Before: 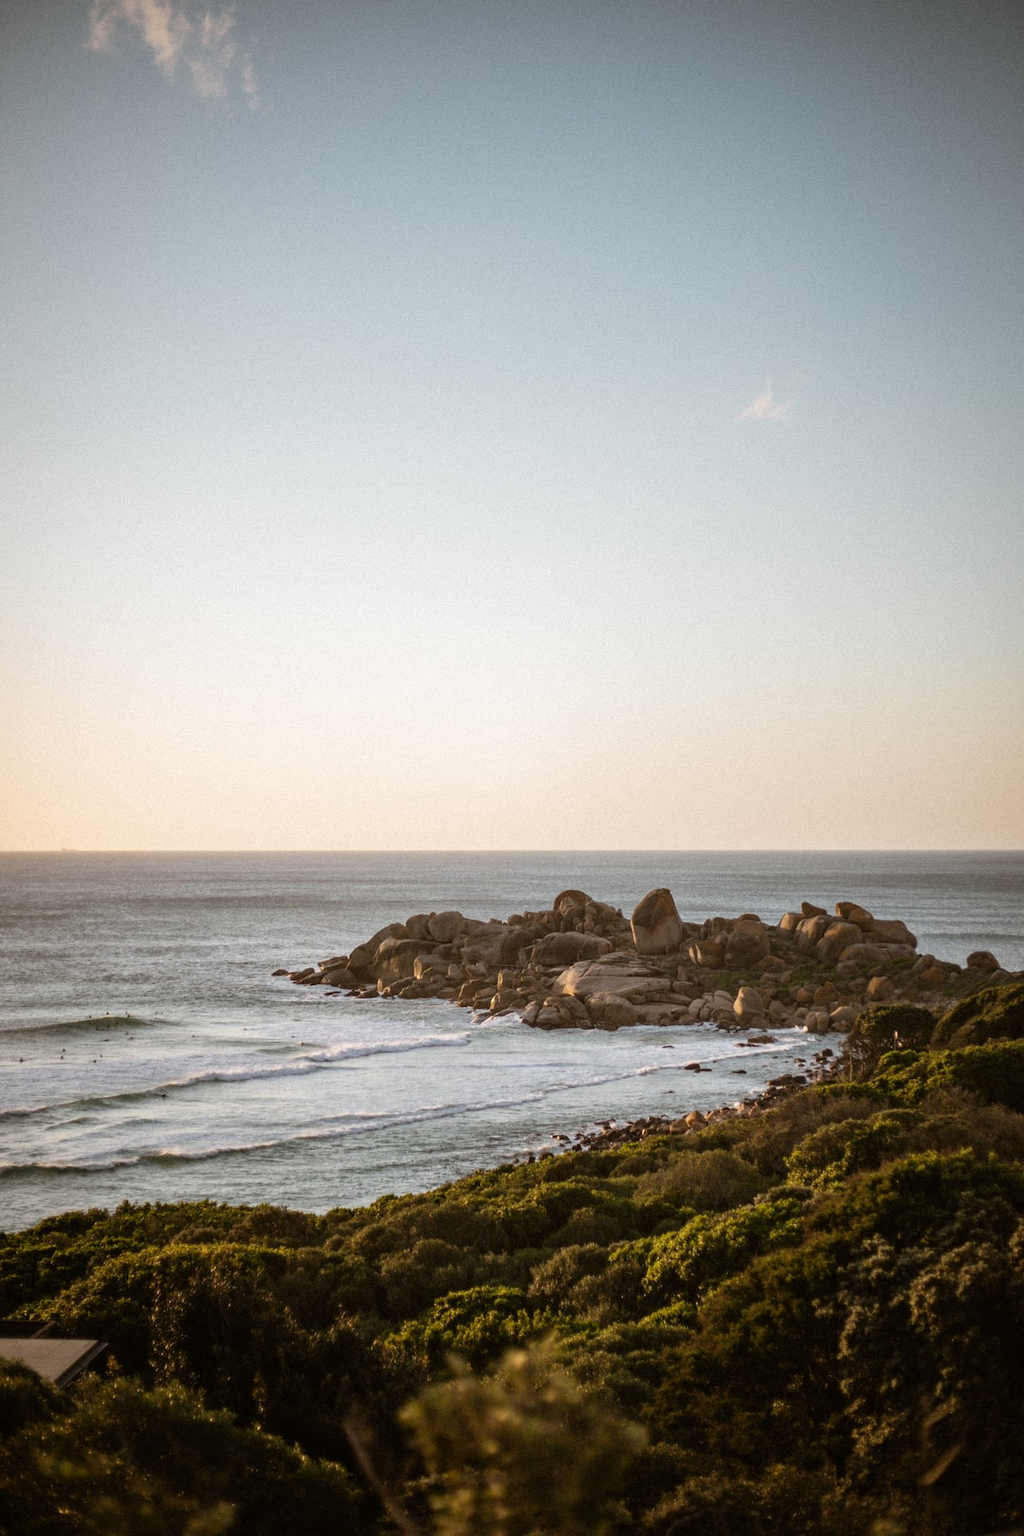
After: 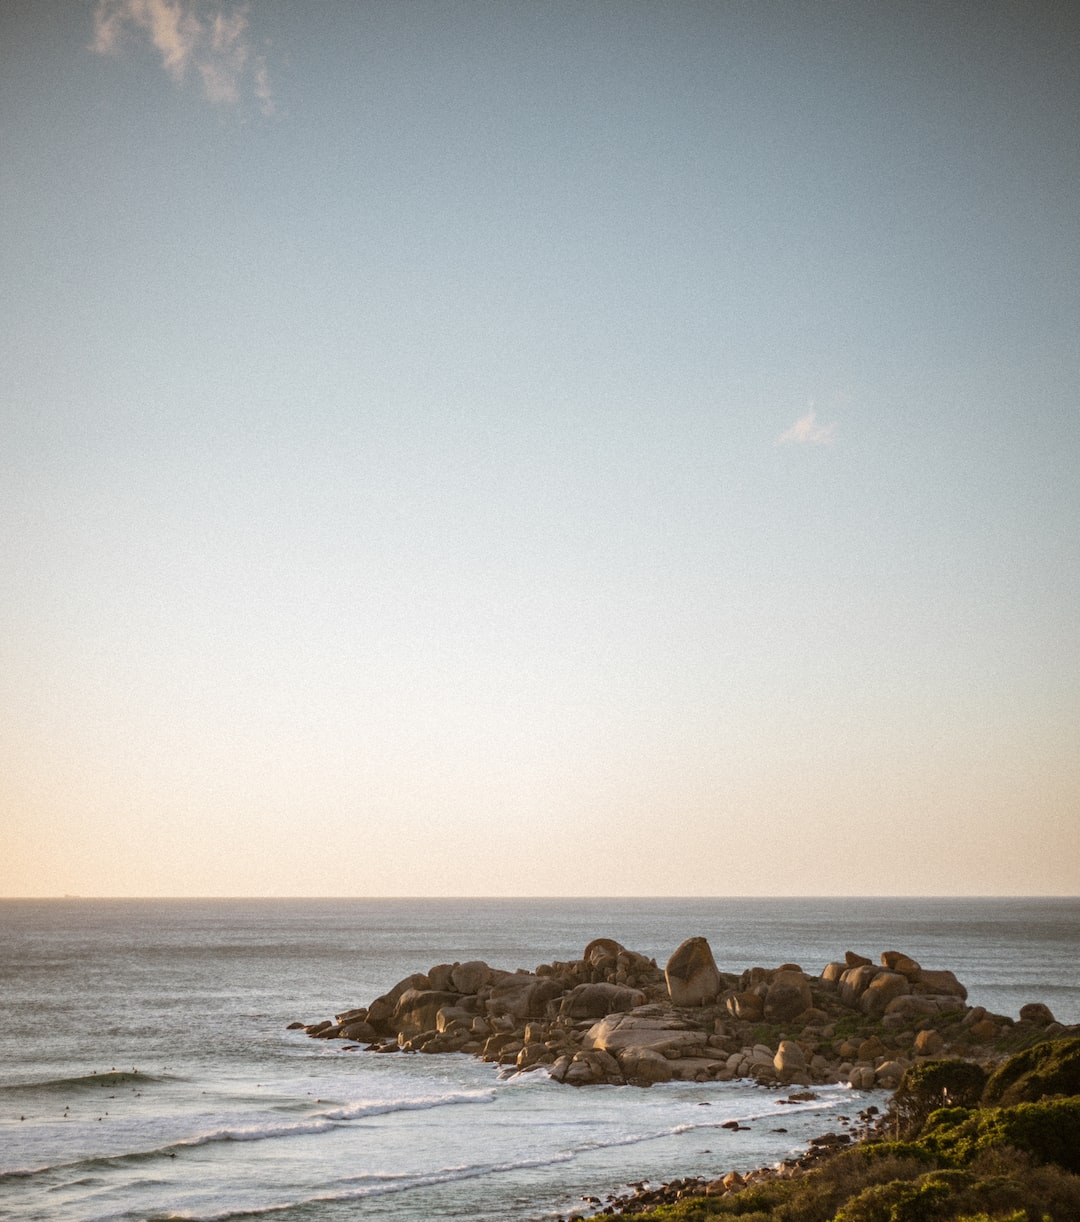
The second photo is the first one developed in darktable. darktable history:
crop: bottom 24.543%
